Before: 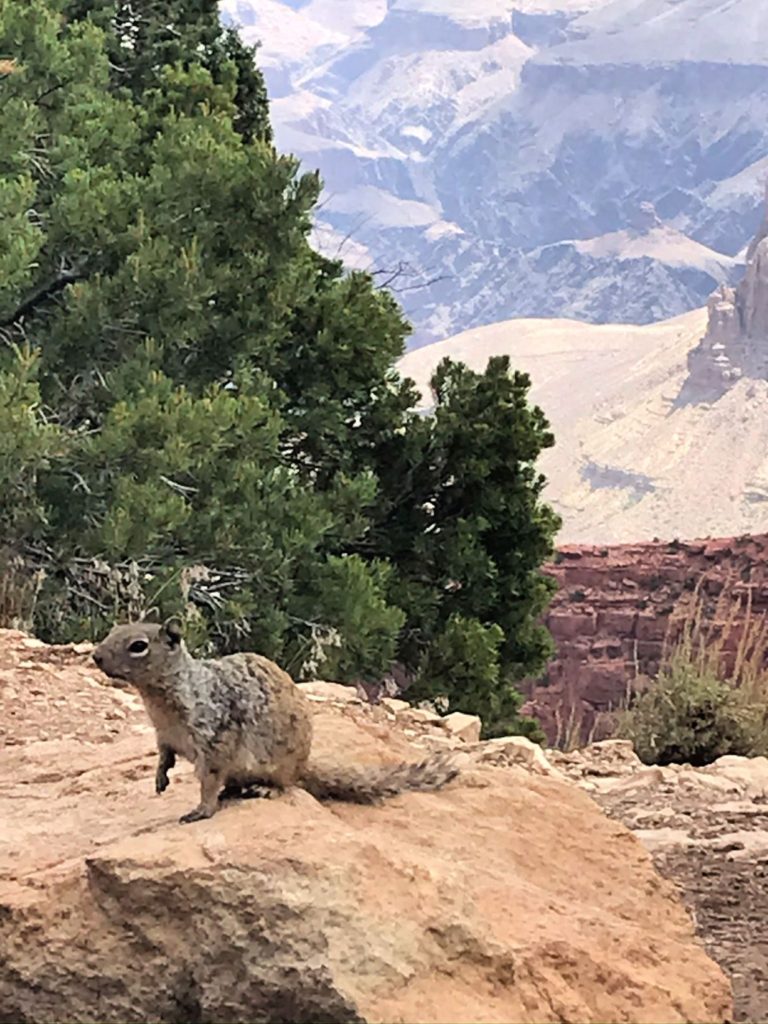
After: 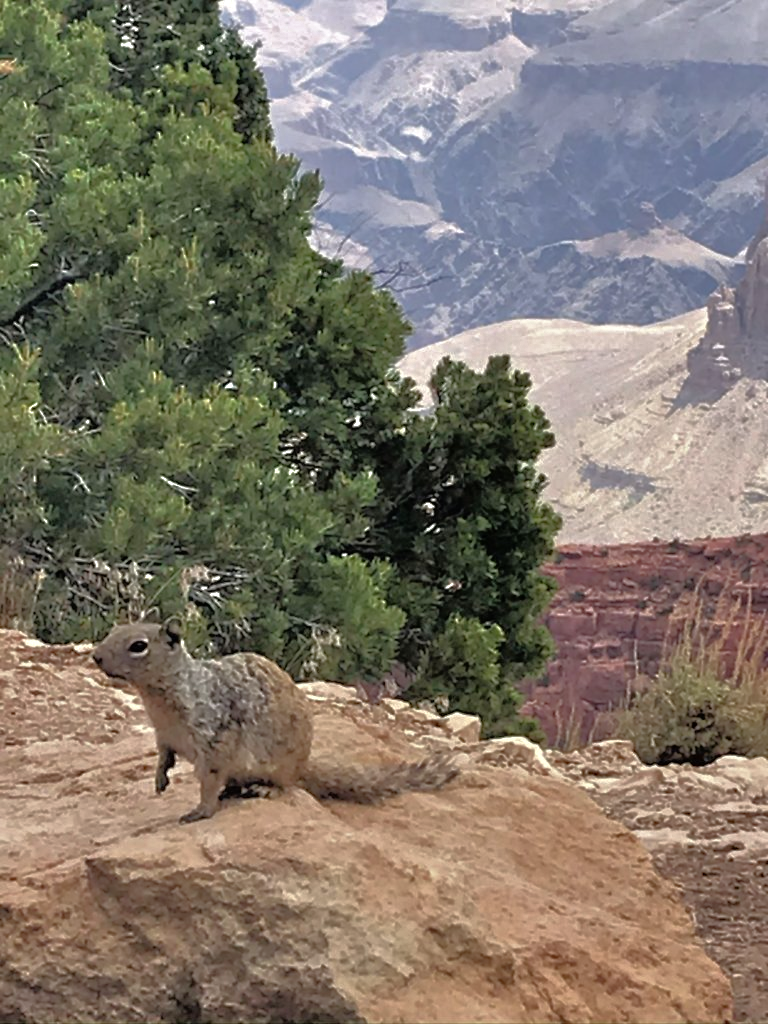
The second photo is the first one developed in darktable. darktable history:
tone equalizer: -7 EV 0.15 EV, -6 EV 0.6 EV, -5 EV 1.15 EV, -4 EV 1.33 EV, -3 EV 1.15 EV, -2 EV 0.6 EV, -1 EV 0.15 EV, mask exposure compensation -0.5 EV
base curve: curves: ch0 [(0, 0) (0.841, 0.609) (1, 1)]
